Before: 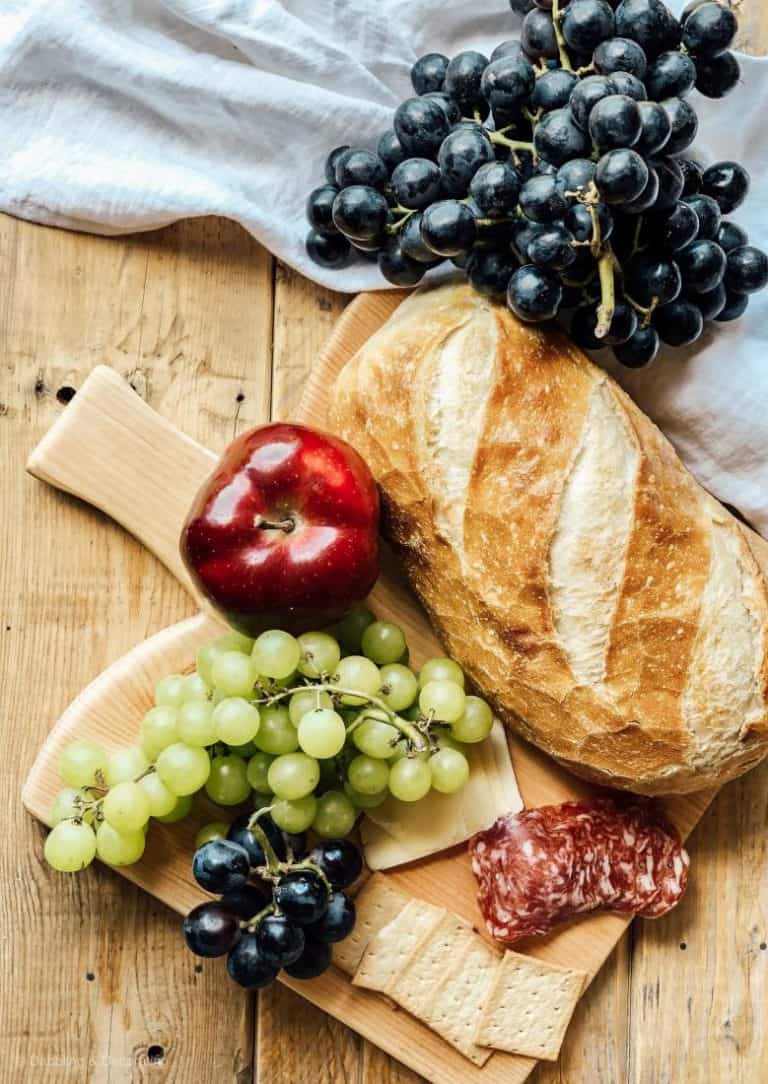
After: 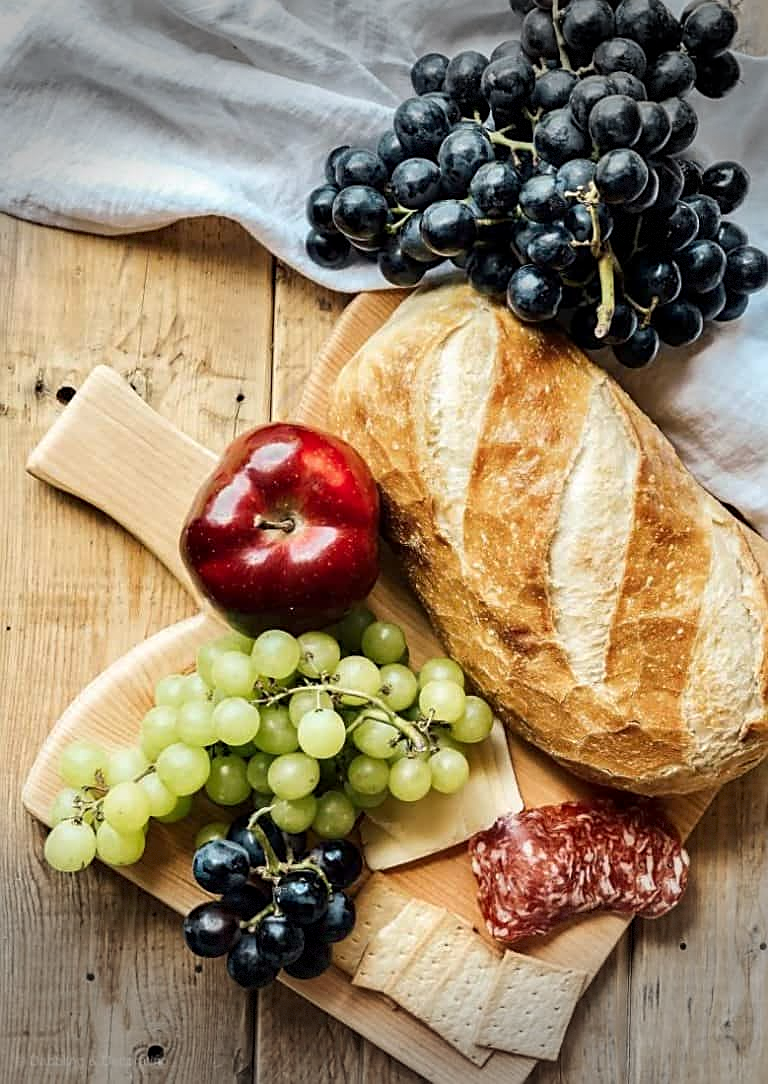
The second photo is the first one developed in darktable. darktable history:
tone equalizer: on, module defaults
contrast equalizer: y [[0.518, 0.517, 0.501, 0.5, 0.5, 0.5], [0.5 ×6], [0.5 ×6], [0 ×6], [0 ×6]]
vignetting: fall-off start 90.72%, fall-off radius 38.55%, width/height ratio 1.212, shape 1.29, dithering 8-bit output
sharpen: on, module defaults
